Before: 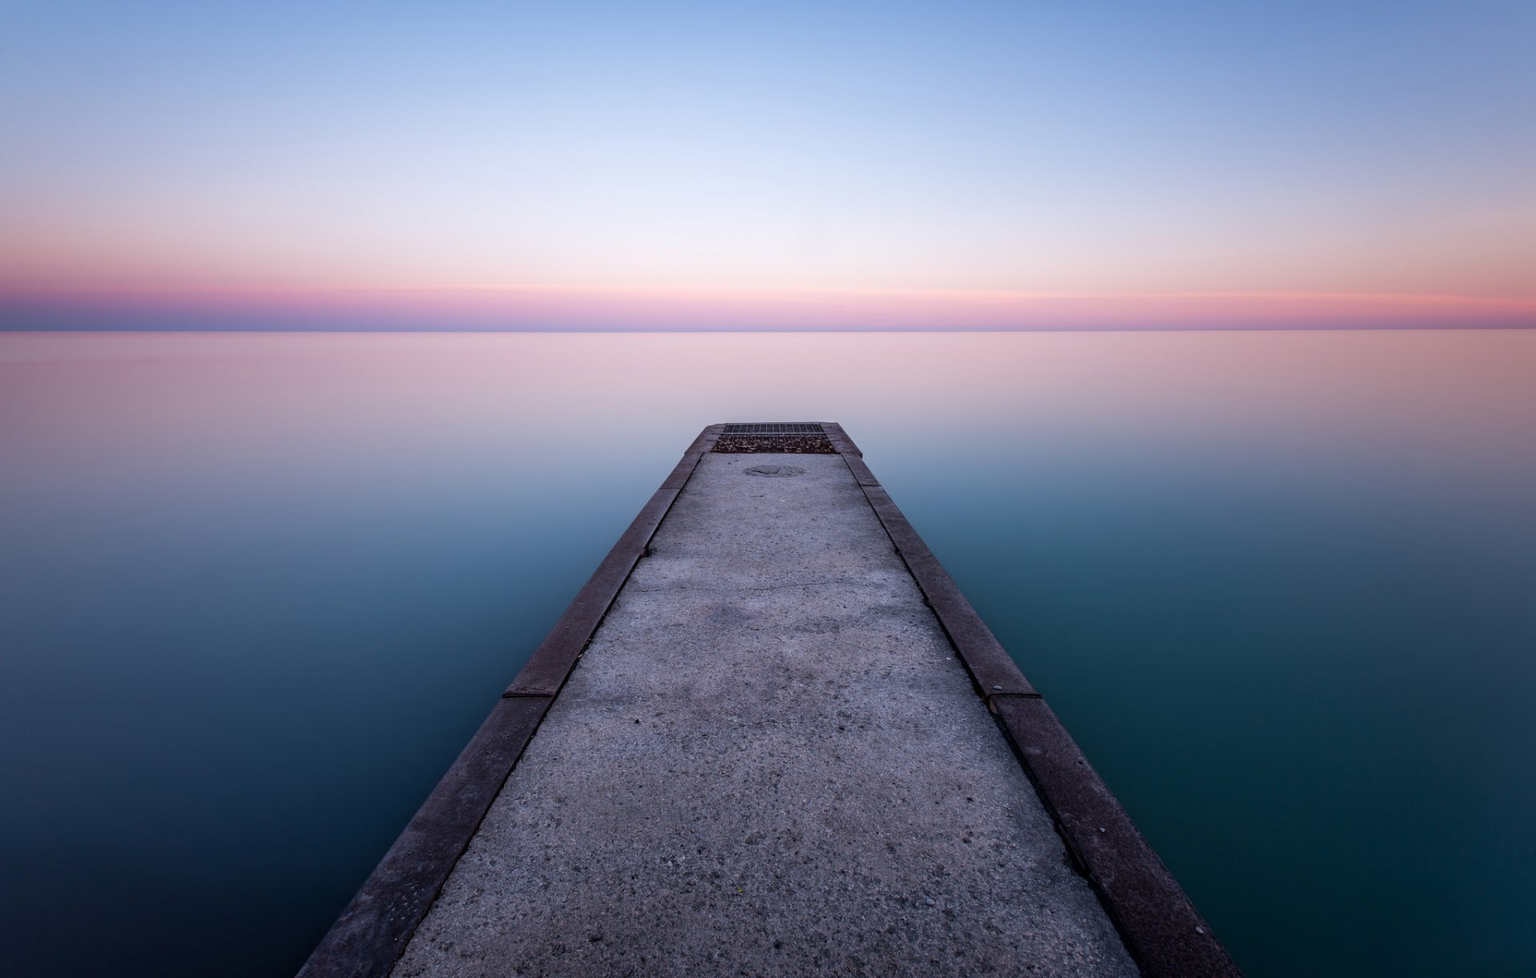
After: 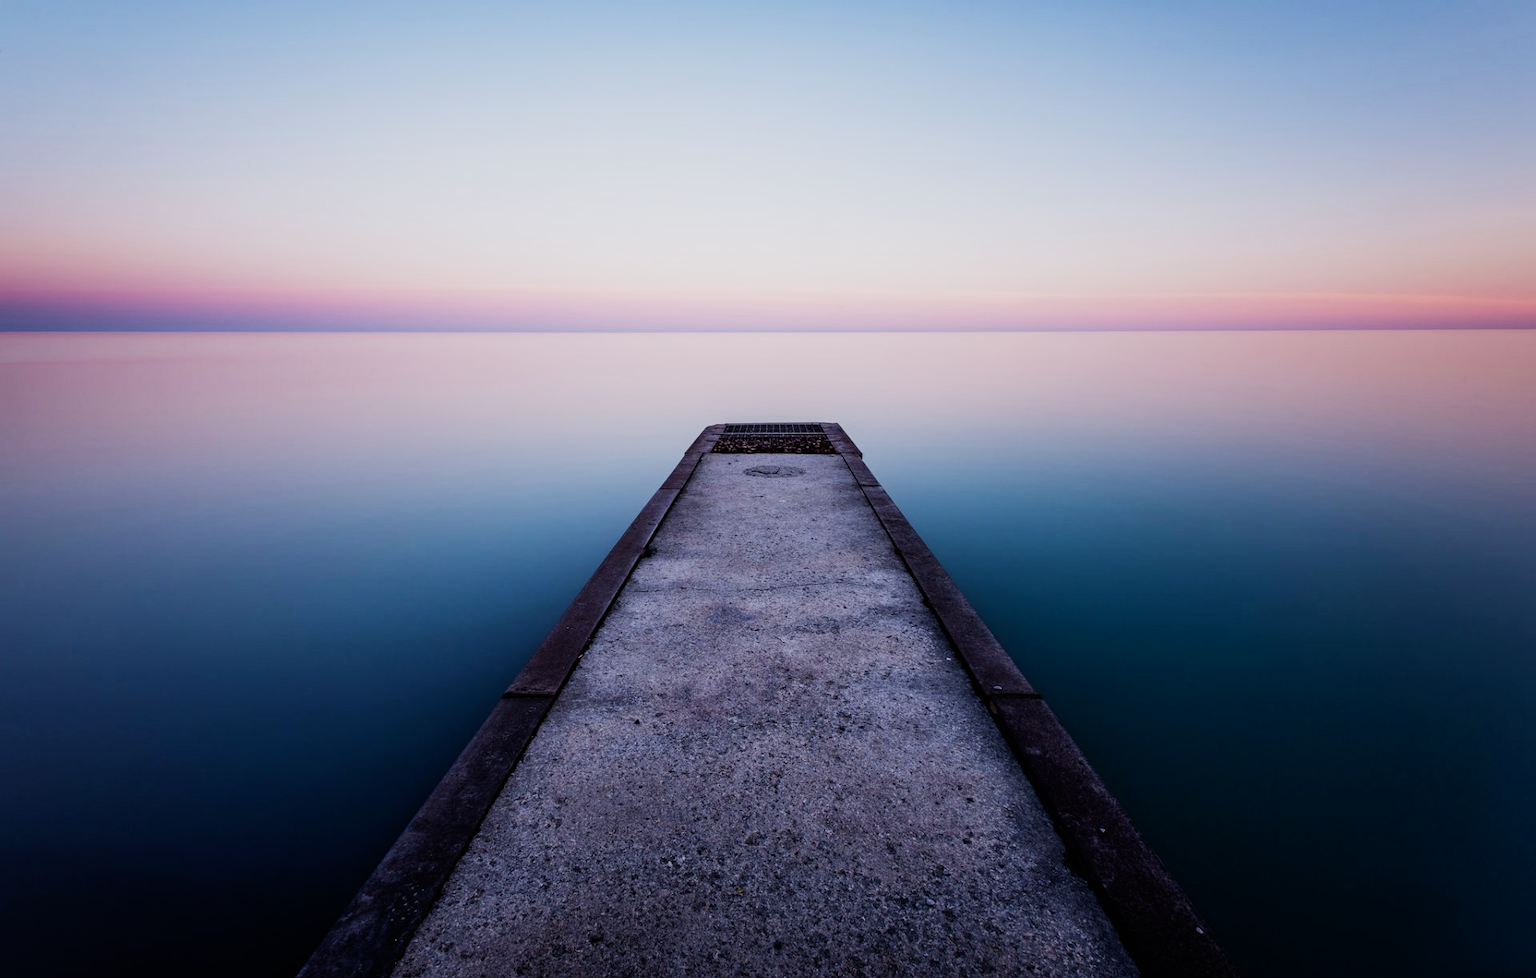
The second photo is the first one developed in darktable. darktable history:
velvia: strength 10%
sigmoid: contrast 1.8, skew -0.2, preserve hue 0%, red attenuation 0.1, red rotation 0.035, green attenuation 0.1, green rotation -0.017, blue attenuation 0.15, blue rotation -0.052, base primaries Rec2020
